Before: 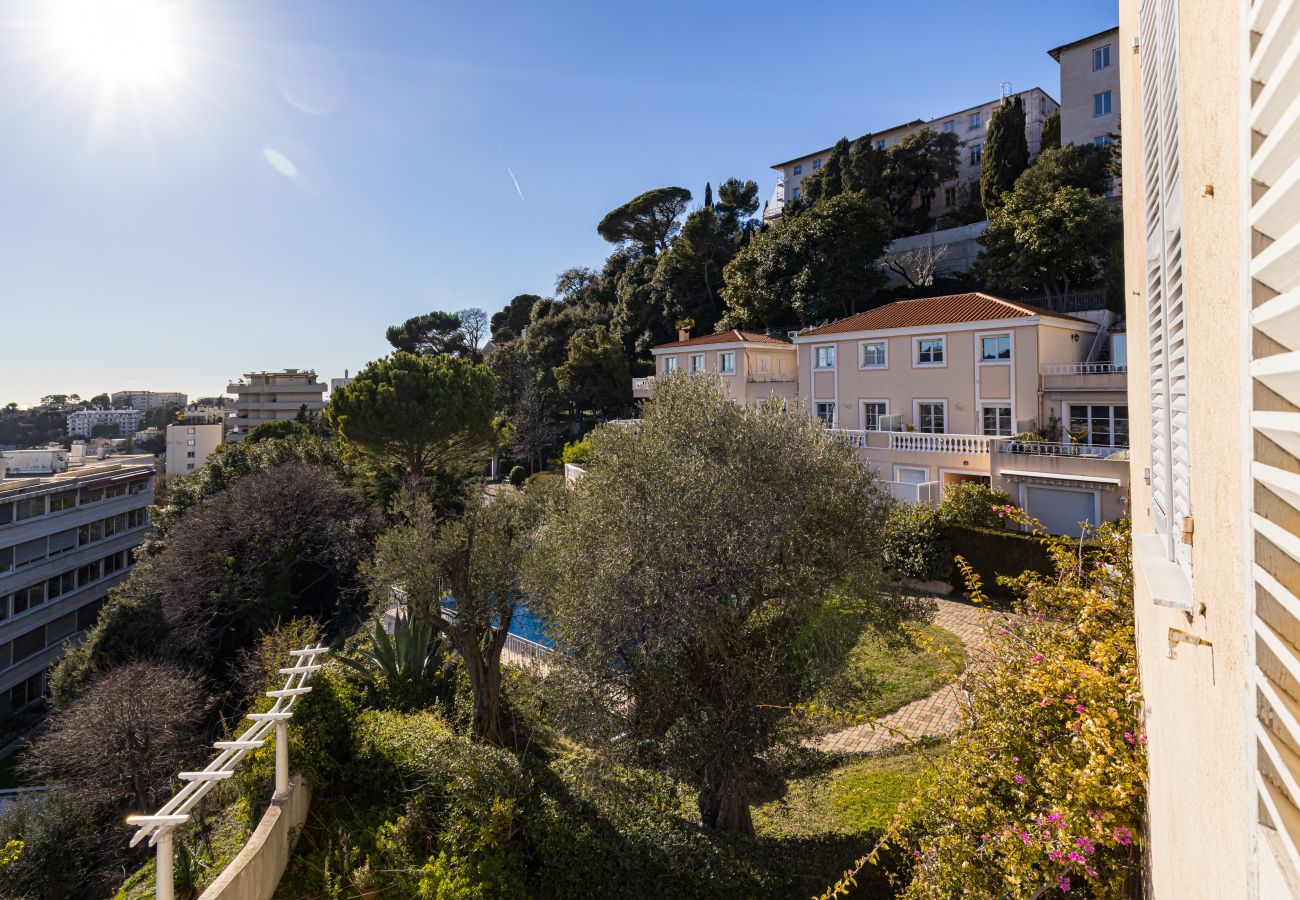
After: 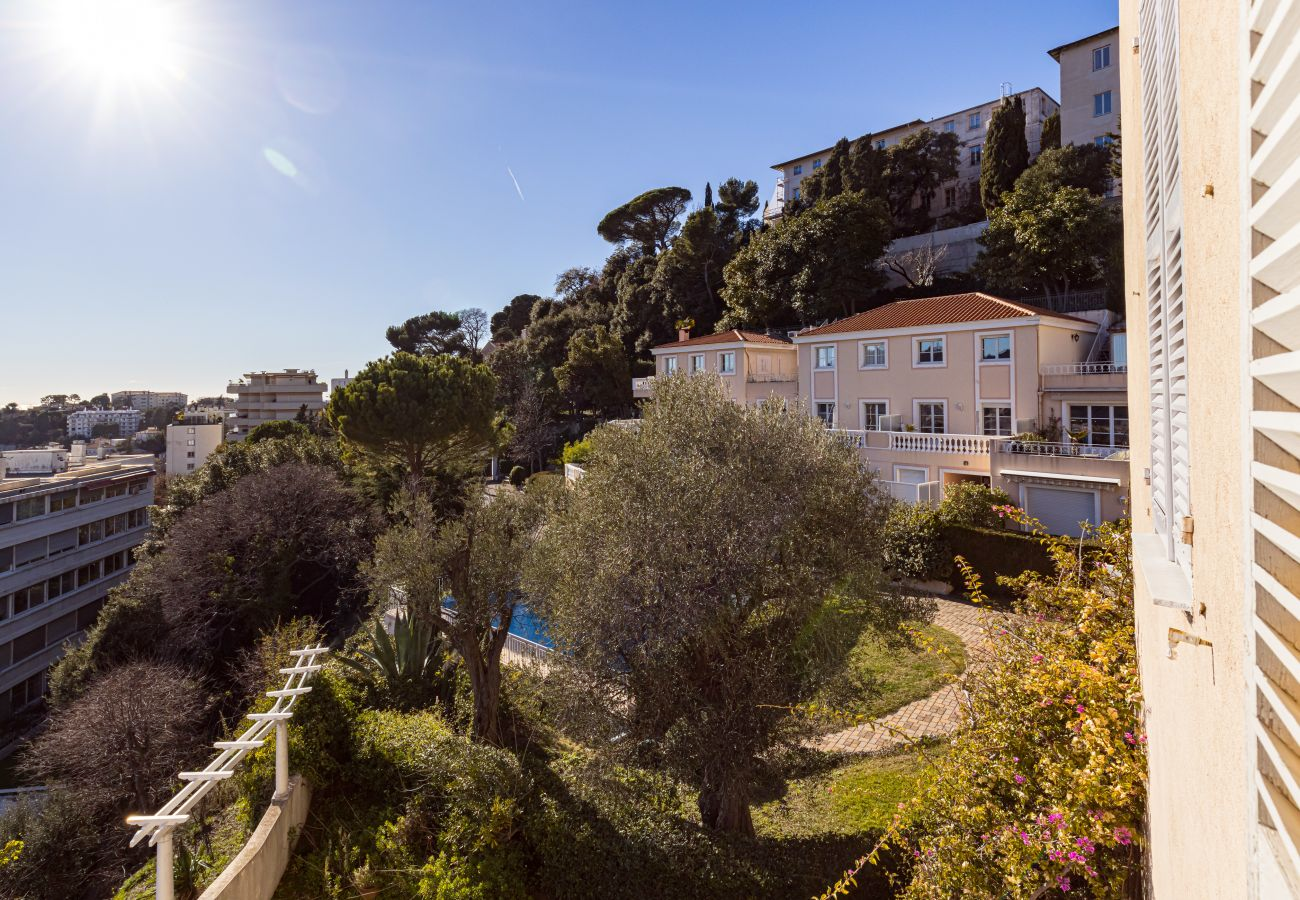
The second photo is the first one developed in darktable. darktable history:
tone equalizer: on, module defaults
color balance: mode lift, gamma, gain (sRGB), lift [1, 1.049, 1, 1]
